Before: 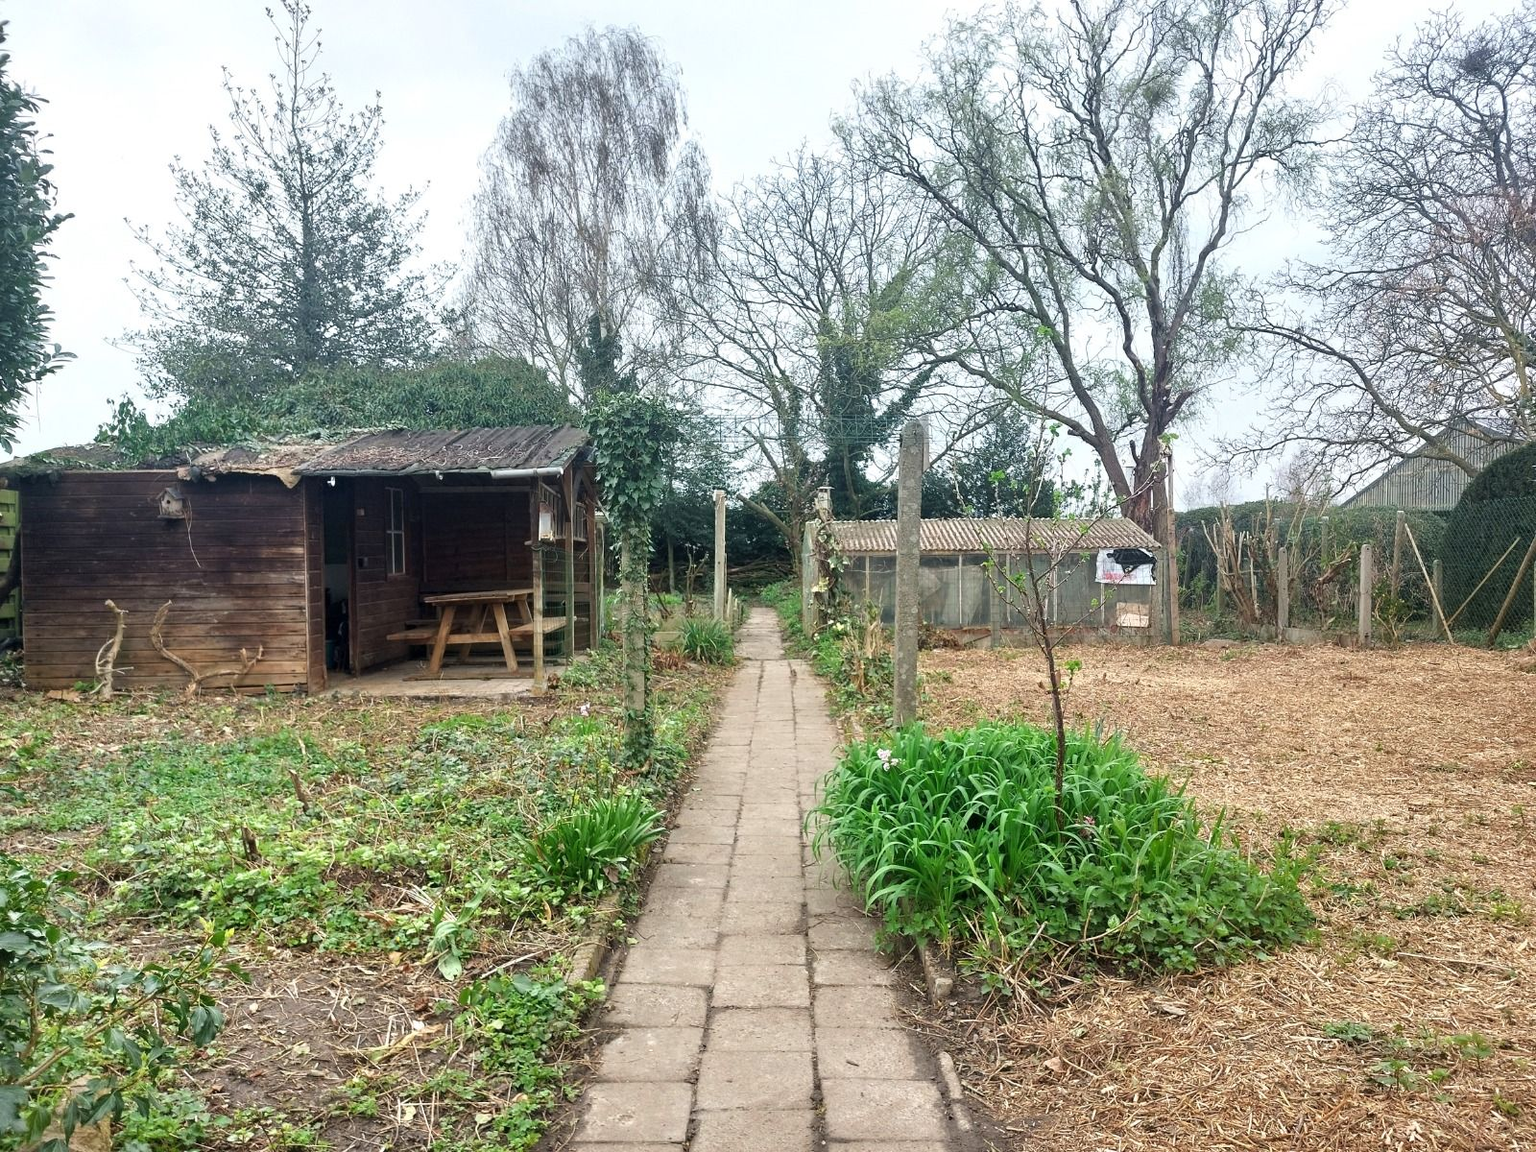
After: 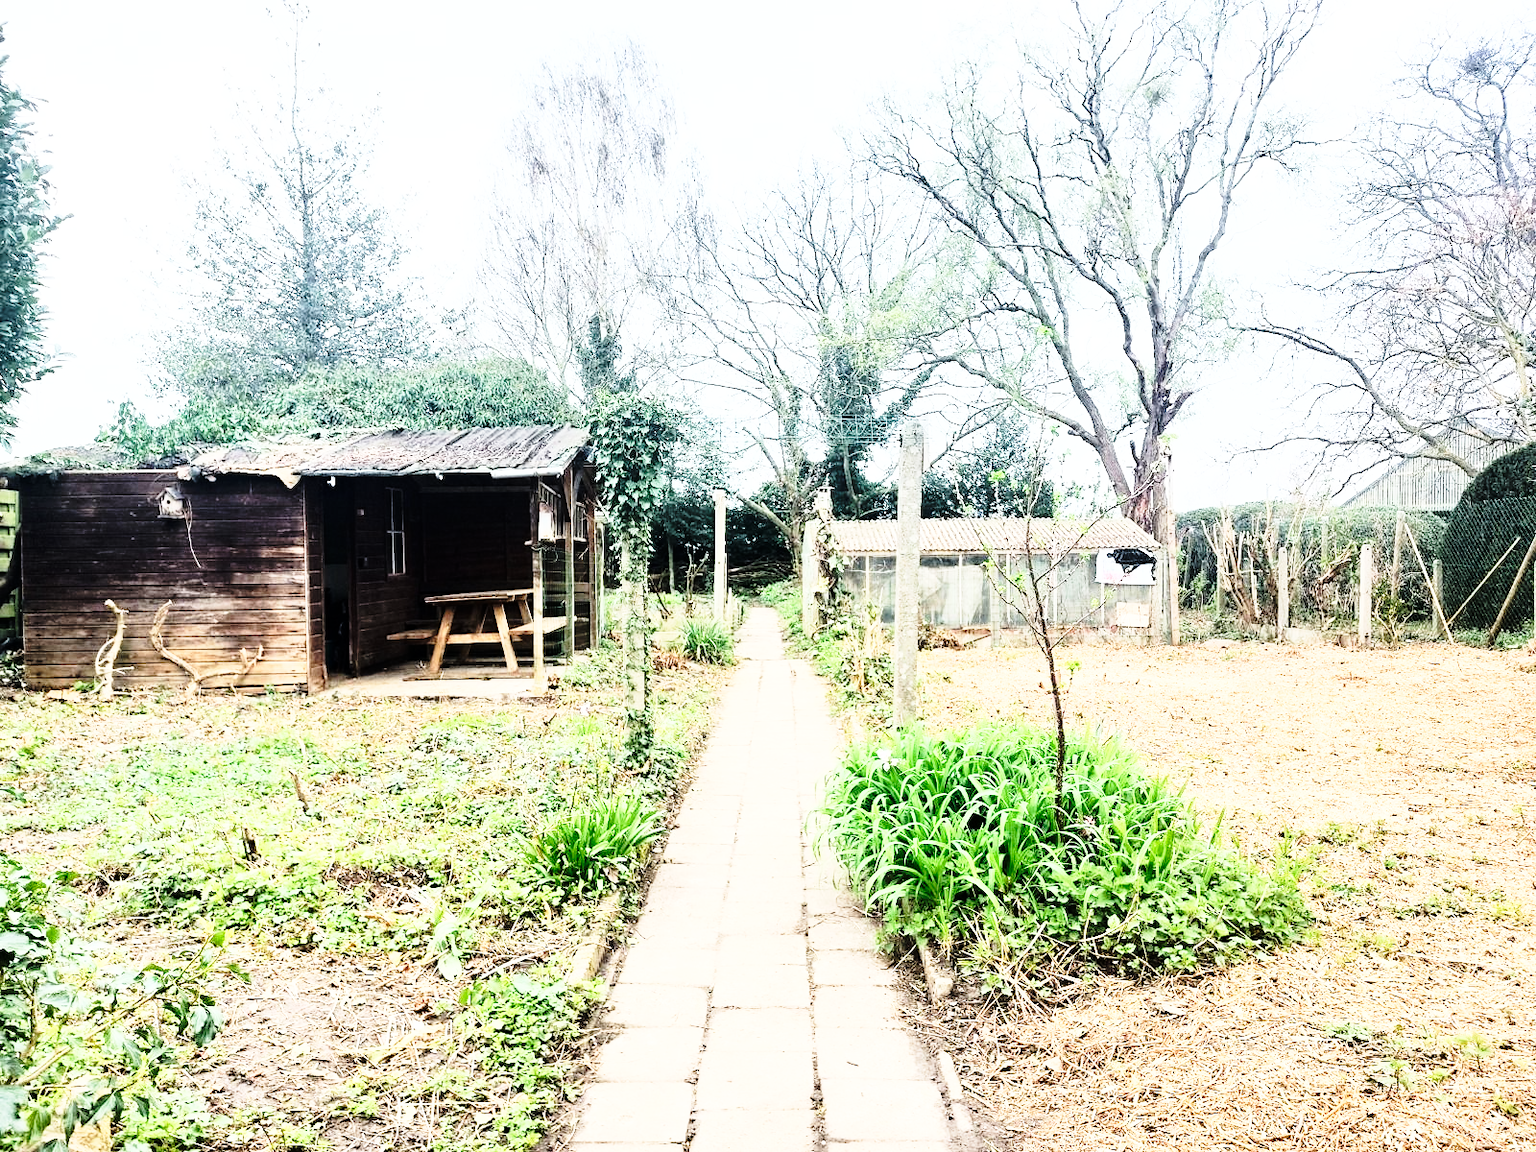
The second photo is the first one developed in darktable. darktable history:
rgb curve: curves: ch0 [(0, 0) (0.21, 0.15) (0.24, 0.21) (0.5, 0.75) (0.75, 0.96) (0.89, 0.99) (1, 1)]; ch1 [(0, 0.02) (0.21, 0.13) (0.25, 0.2) (0.5, 0.67) (0.75, 0.9) (0.89, 0.97) (1, 1)]; ch2 [(0, 0.02) (0.21, 0.13) (0.25, 0.2) (0.5, 0.67) (0.75, 0.9) (0.89, 0.97) (1, 1)], compensate middle gray true
base curve: curves: ch0 [(0, 0) (0.028, 0.03) (0.121, 0.232) (0.46, 0.748) (0.859, 0.968) (1, 1)], preserve colors none
